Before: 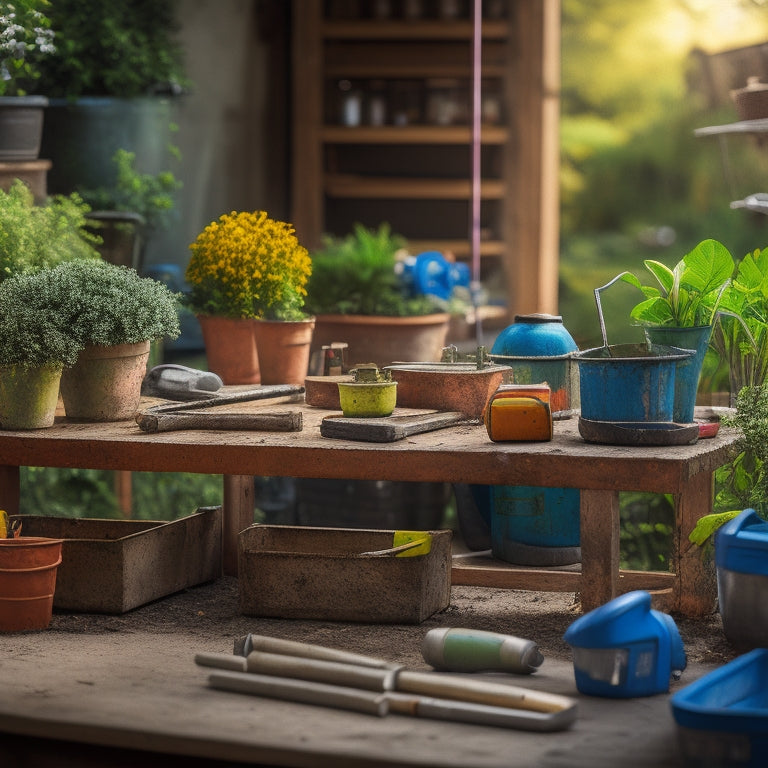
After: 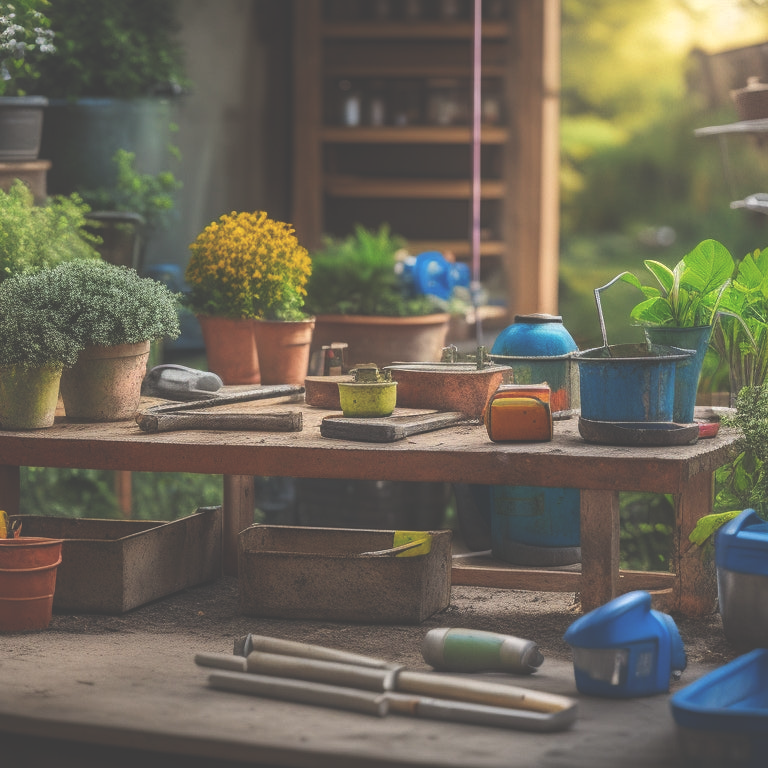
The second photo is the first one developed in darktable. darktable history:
exposure: black level correction -0.041, exposure 0.064 EV, compensate highlight preservation false
shadows and highlights: shadows 25, highlights -25
